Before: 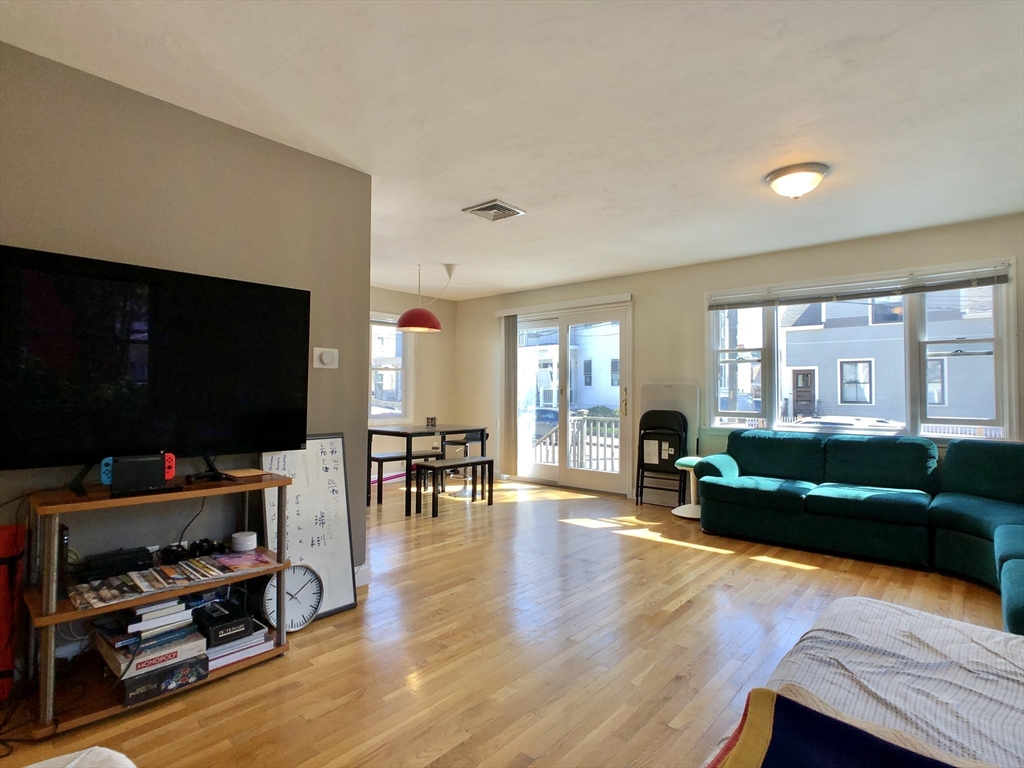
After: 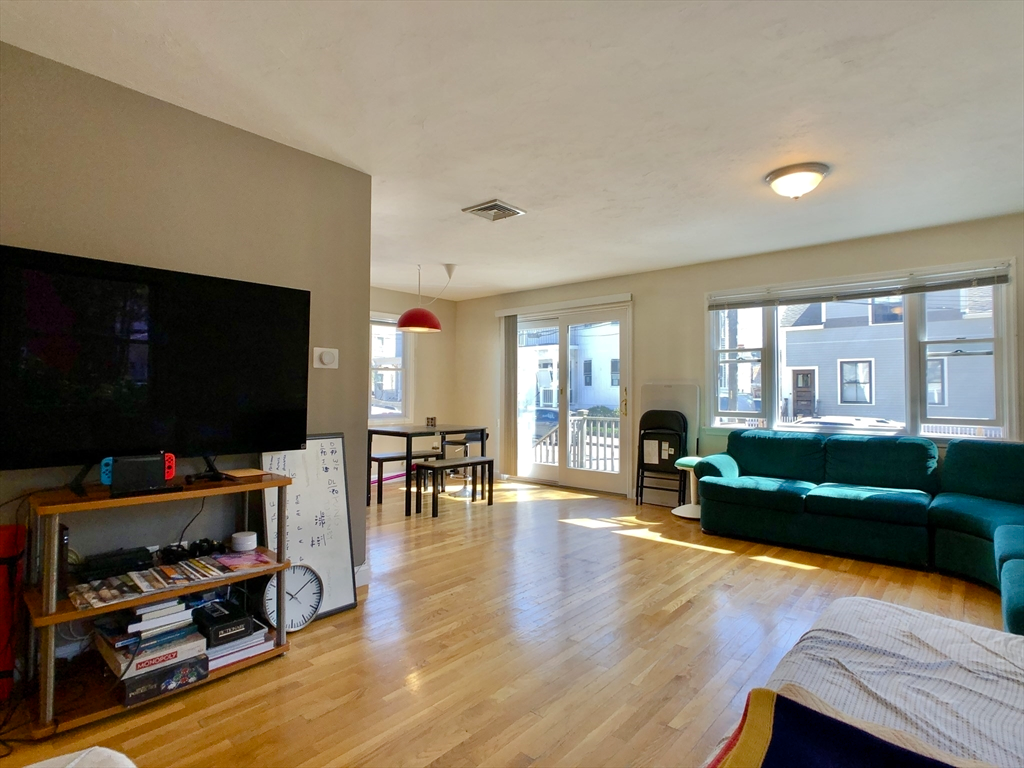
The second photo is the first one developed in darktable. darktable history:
shadows and highlights: shadows 10, white point adjustment 1, highlights -40
color balance rgb: perceptual saturation grading › global saturation 20%, perceptual saturation grading › highlights -25%, perceptual saturation grading › shadows 25%
